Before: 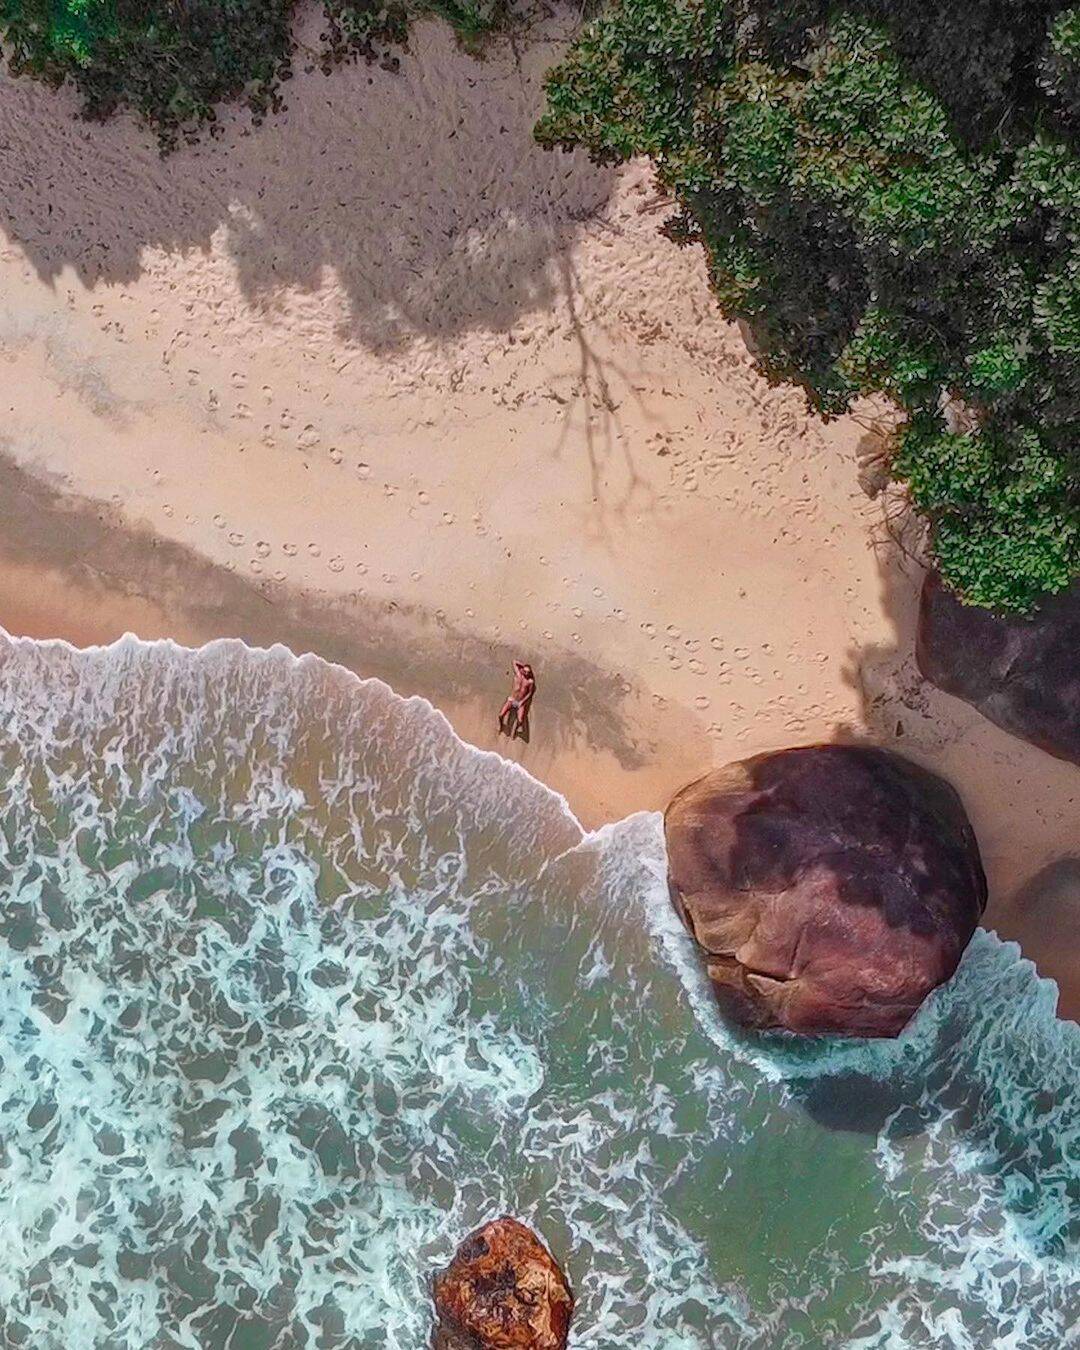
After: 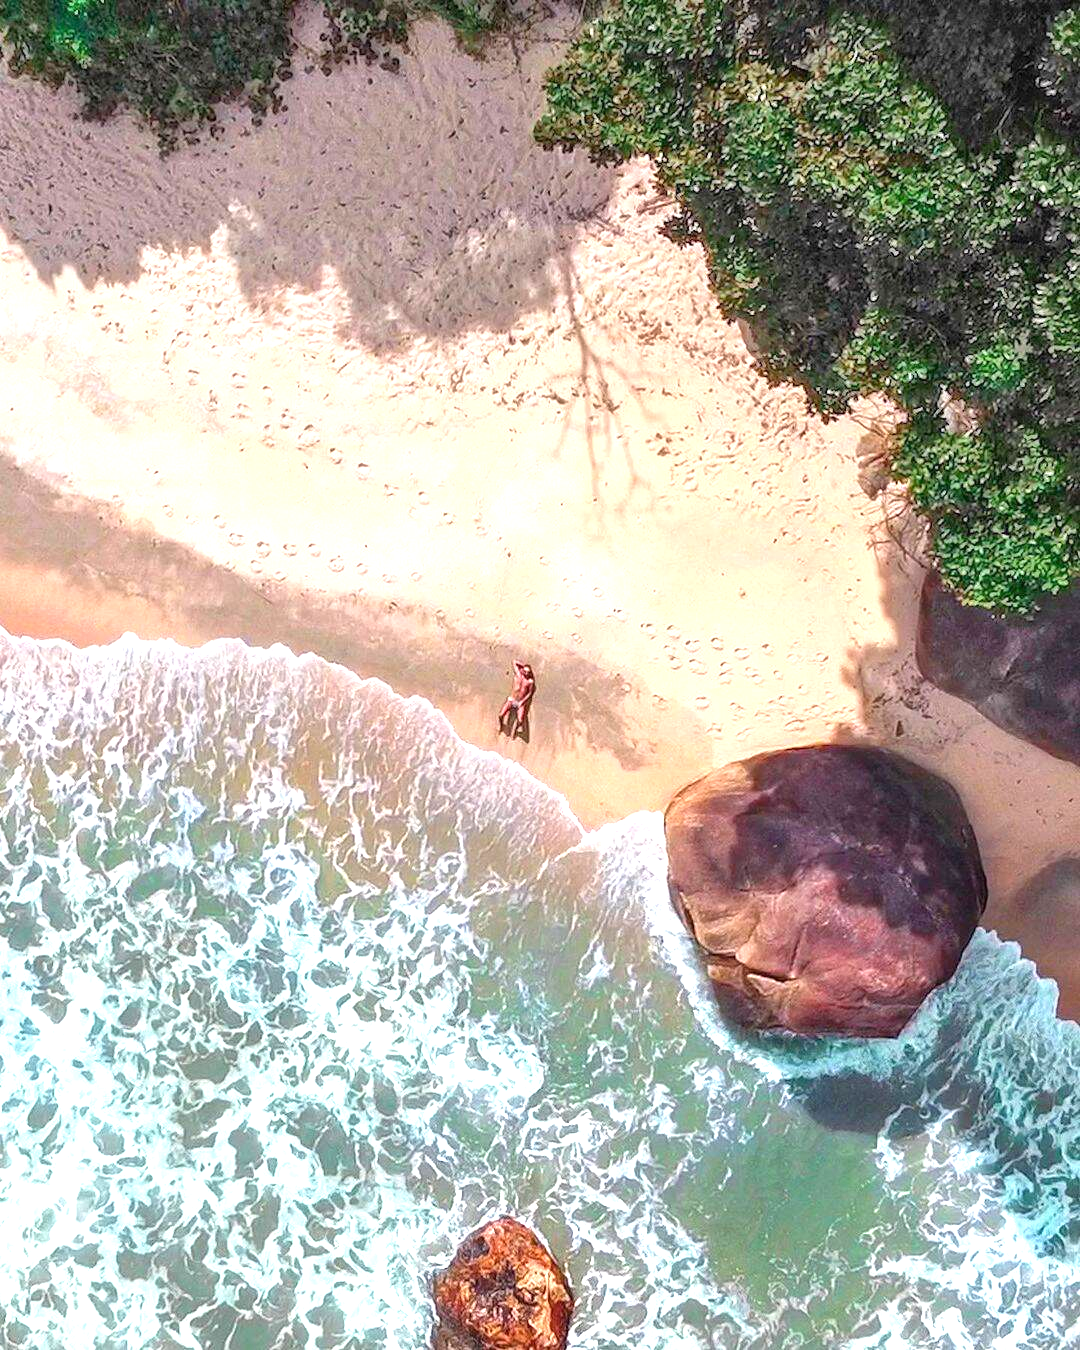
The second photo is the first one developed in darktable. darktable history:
exposure: exposure 1.158 EV, compensate exposure bias true, compensate highlight preservation false
